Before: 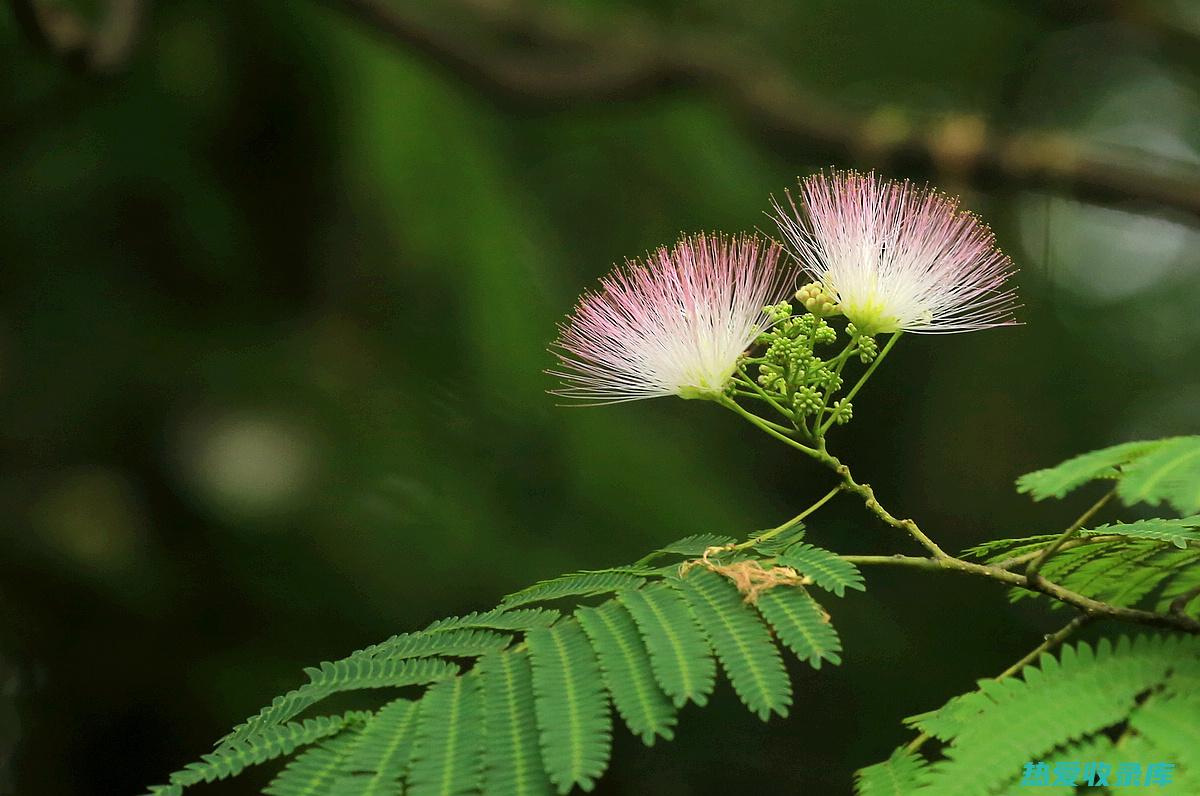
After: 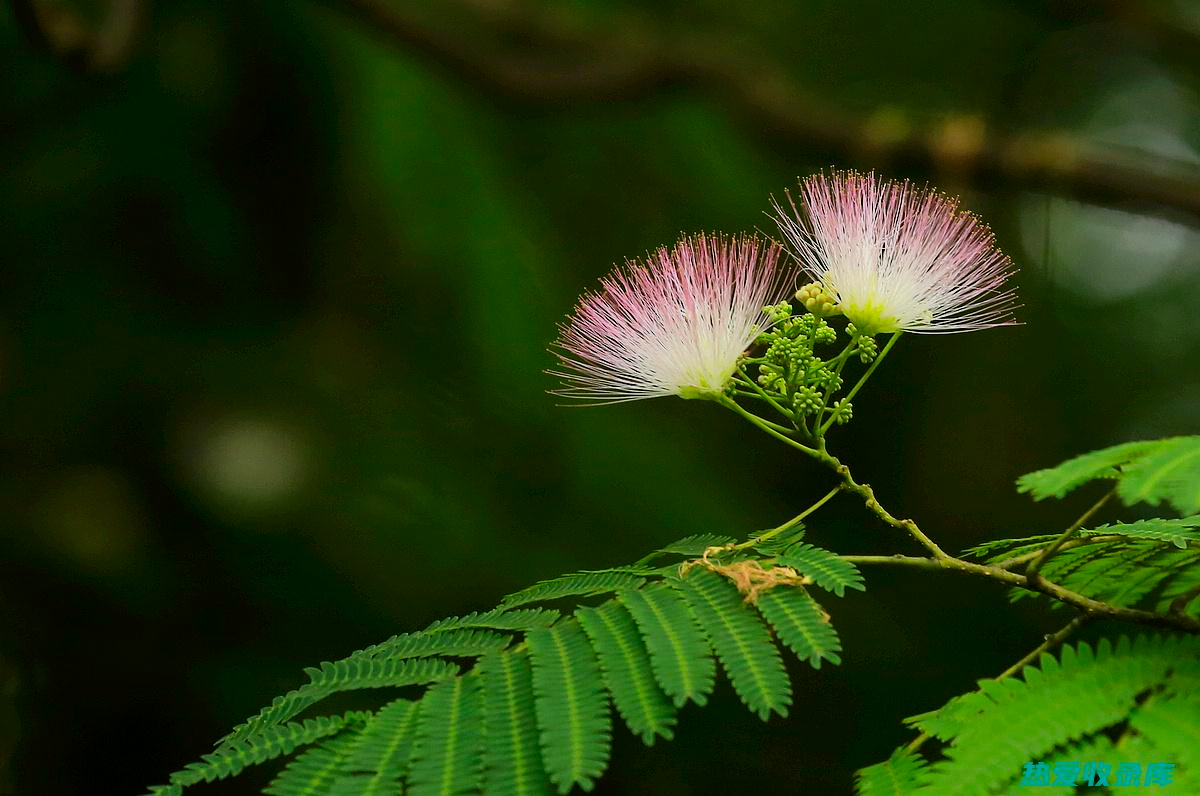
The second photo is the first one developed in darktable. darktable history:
exposure: exposure -0.462 EV, compensate highlight preservation false
contrast brightness saturation: contrast 0.16, saturation 0.32
